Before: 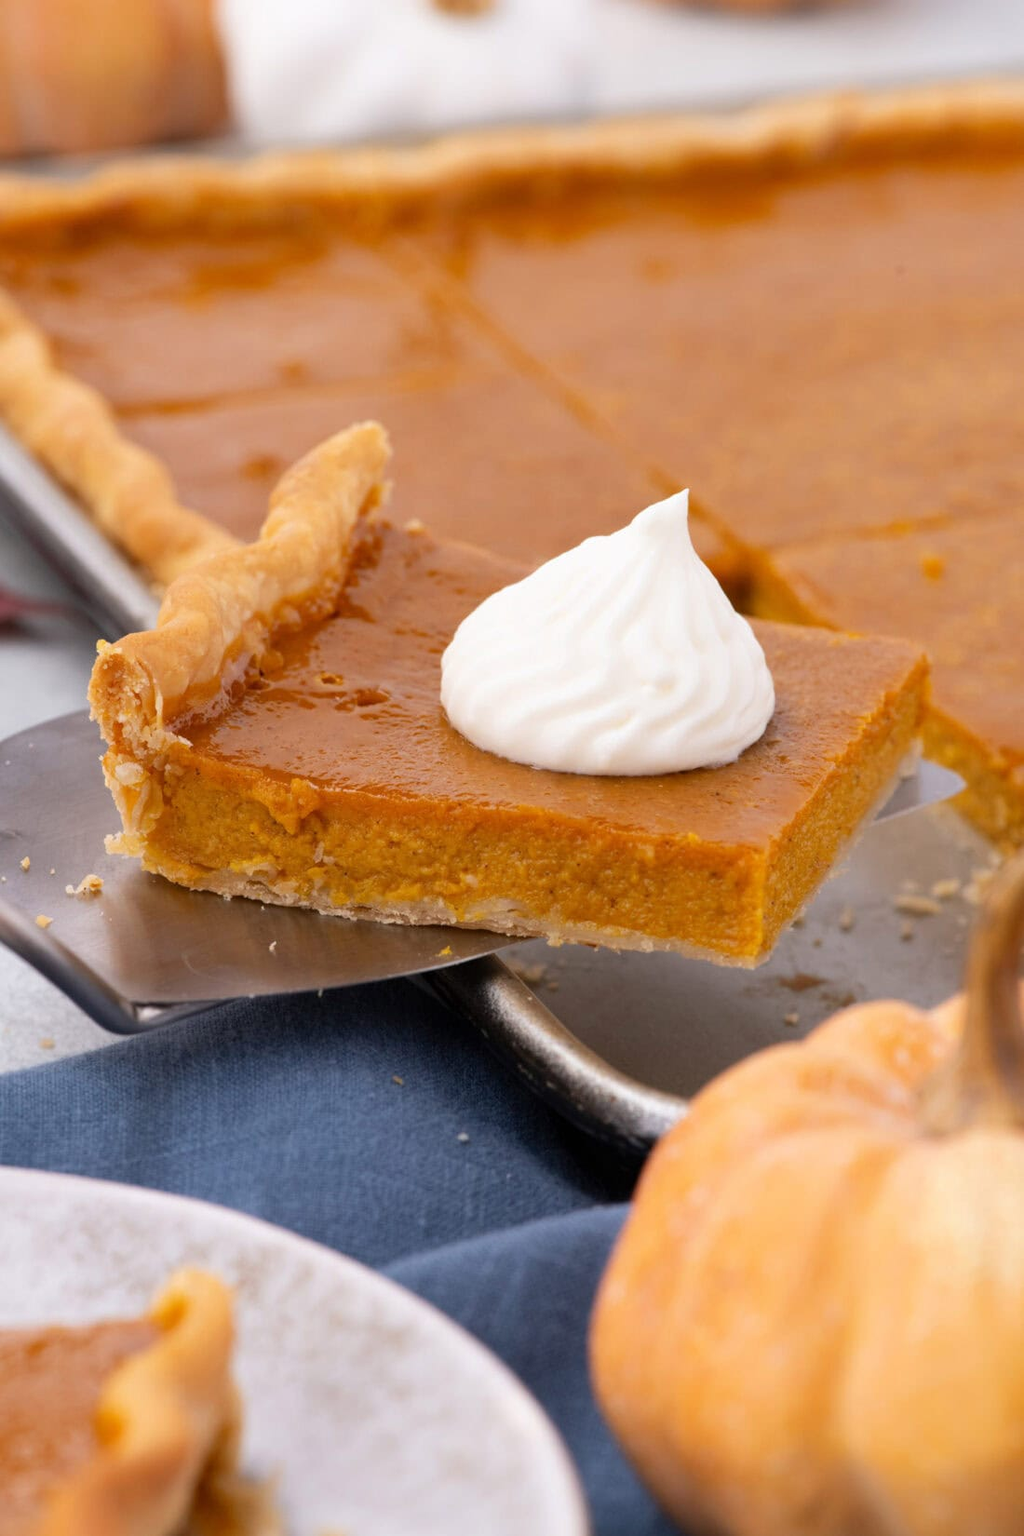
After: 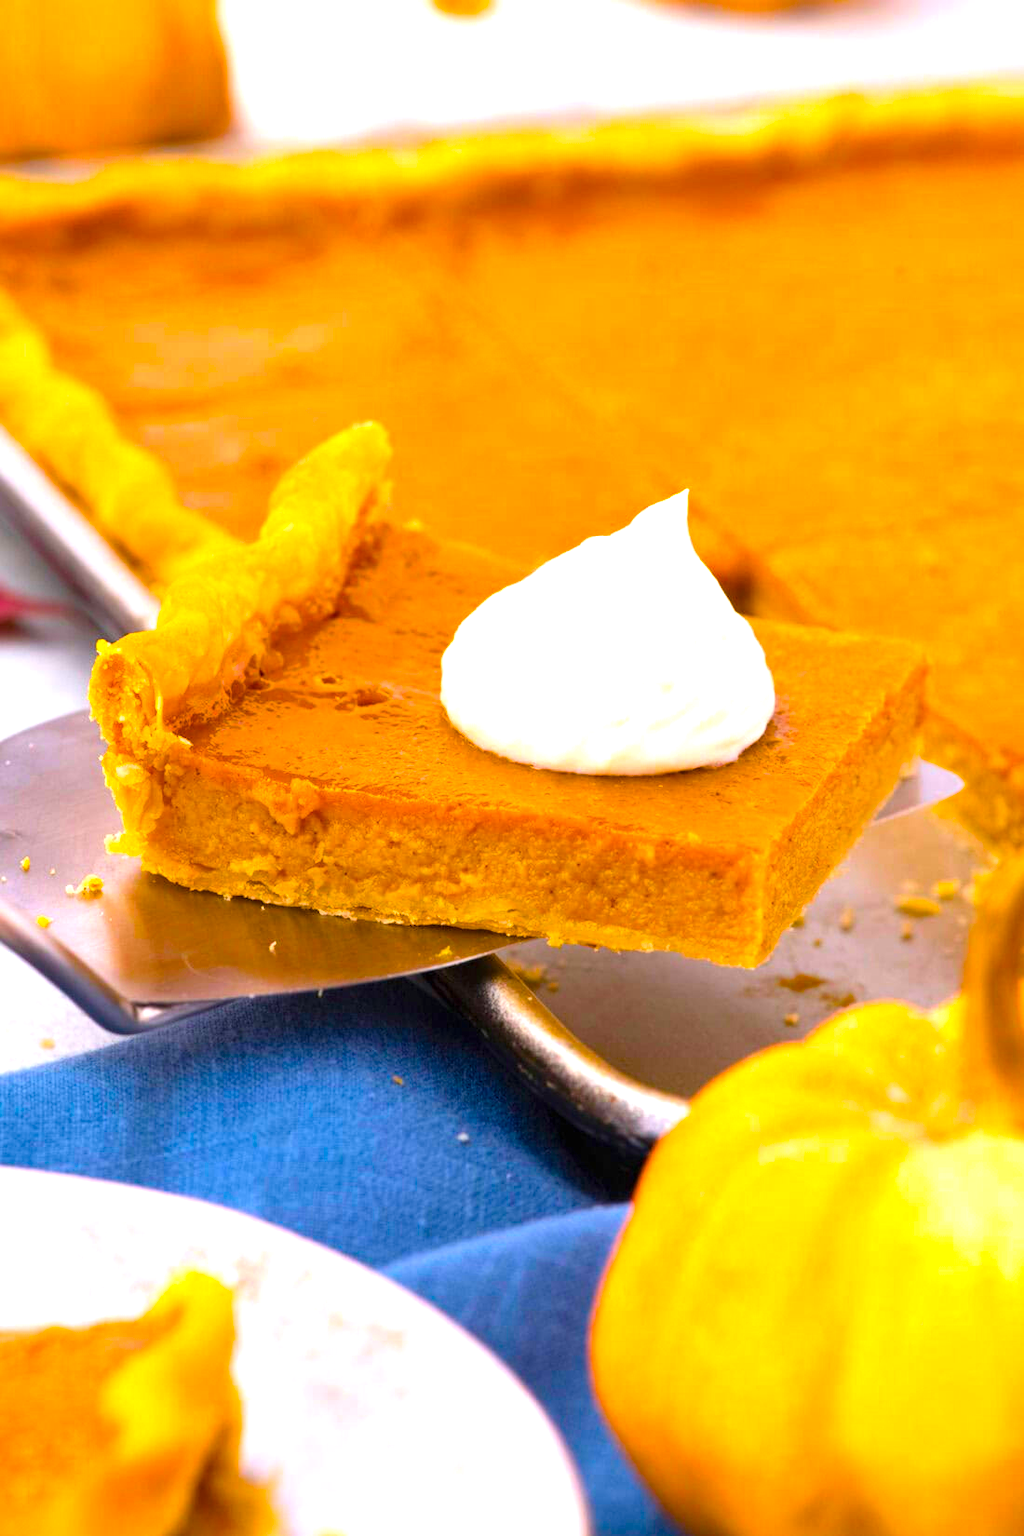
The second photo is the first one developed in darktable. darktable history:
color balance rgb: linear chroma grading › global chroma 42%, perceptual saturation grading › global saturation 42%, global vibrance 33%
exposure: black level correction 0, exposure 0.9 EV, compensate exposure bias true, compensate highlight preservation false
